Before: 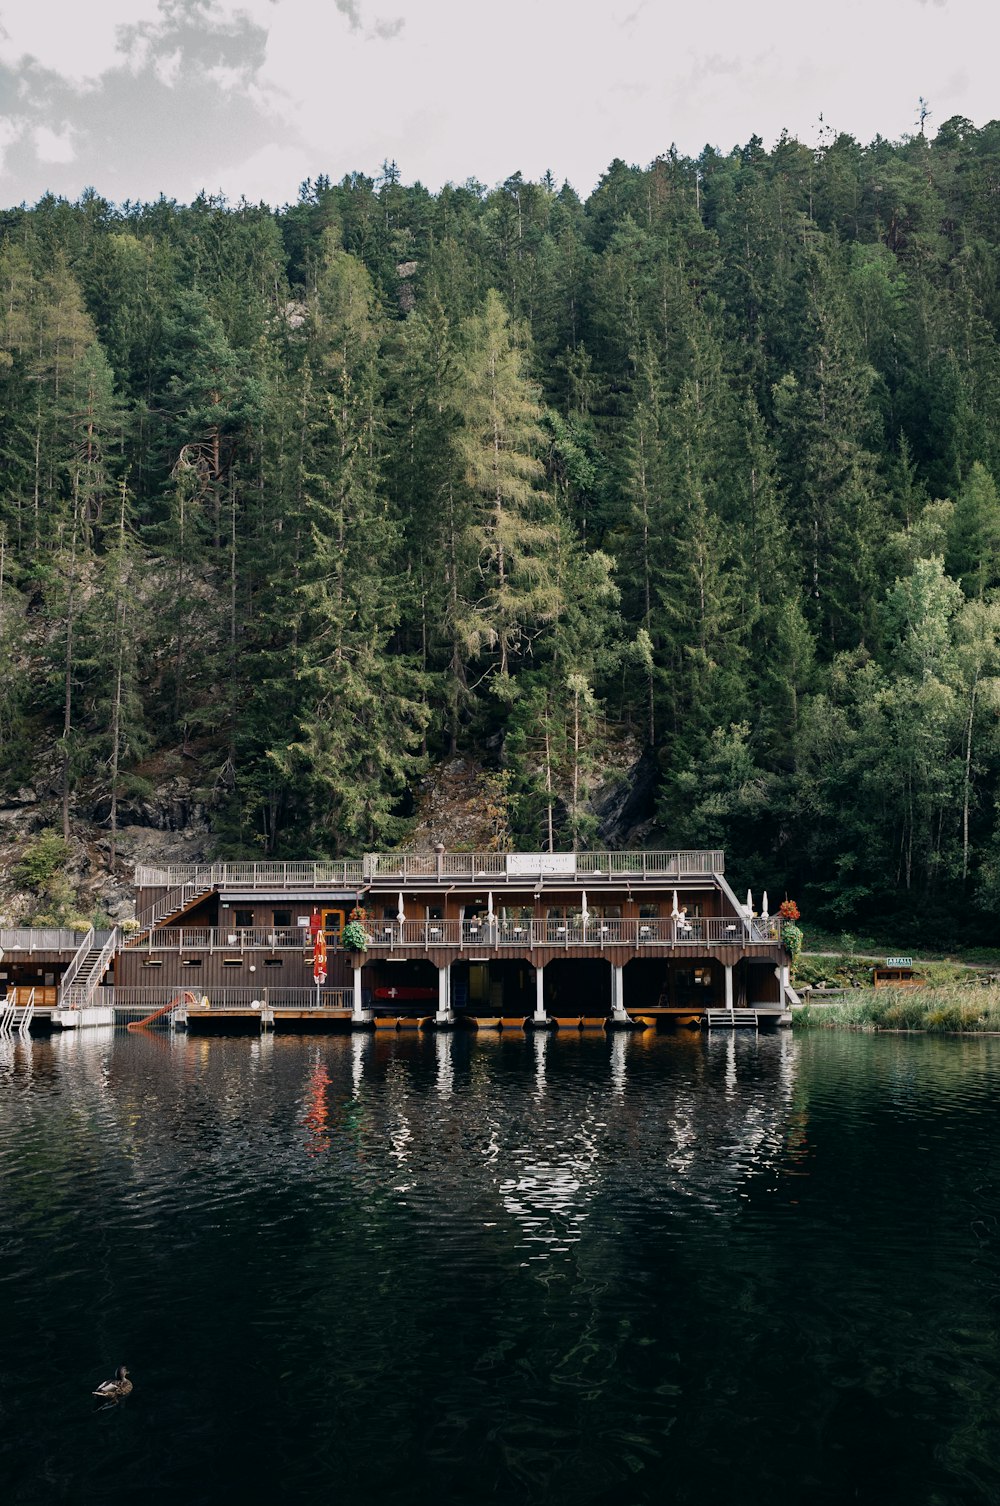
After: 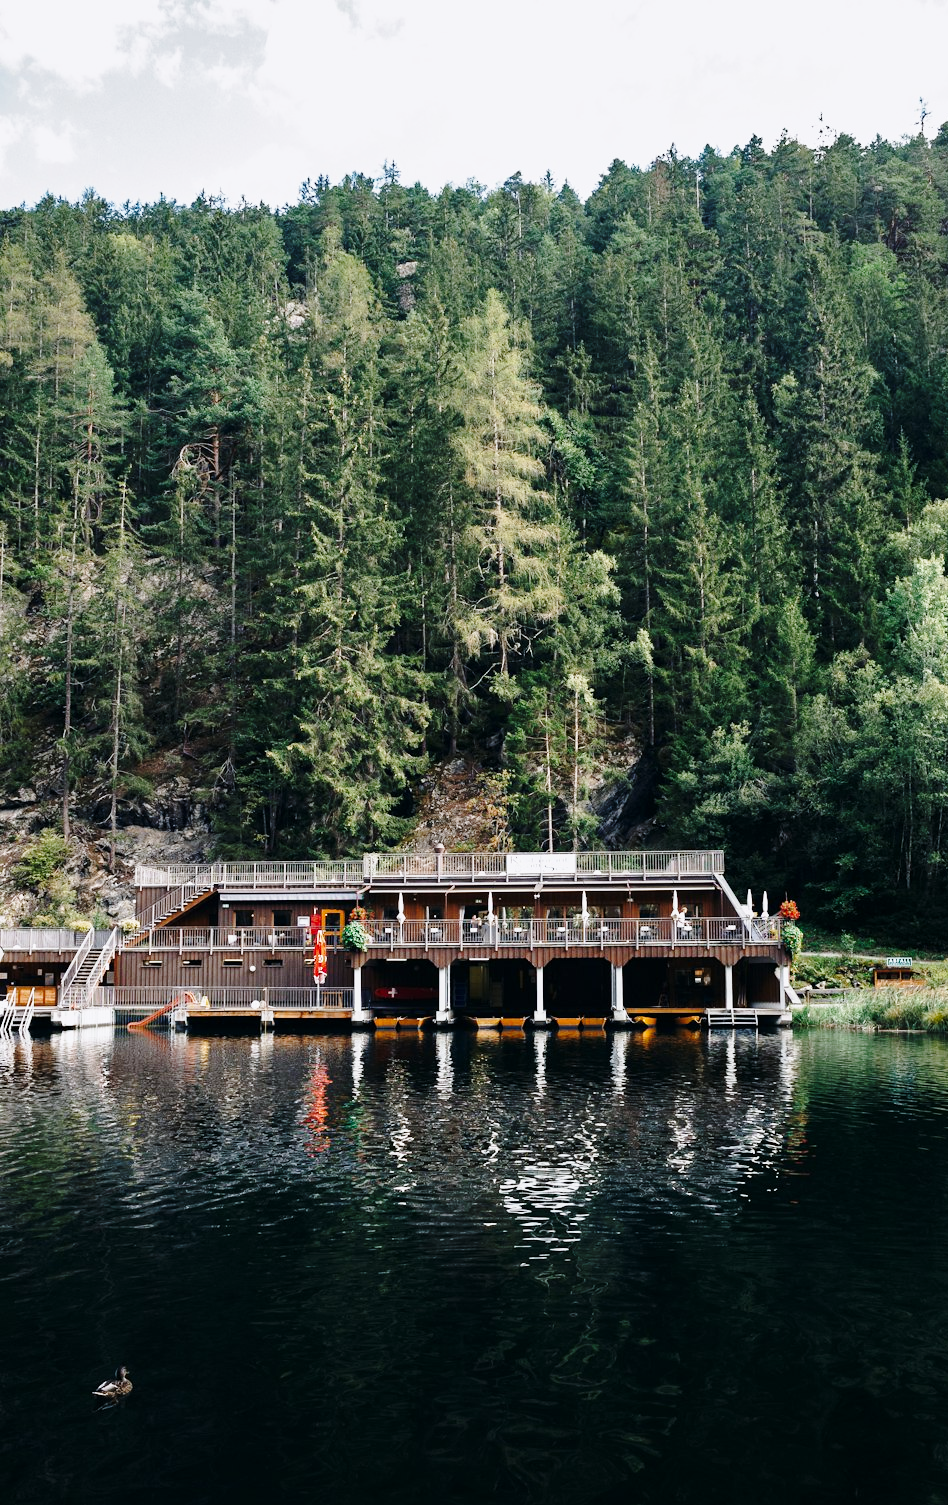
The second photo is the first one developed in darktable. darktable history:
crop and rotate: right 5.167%
white balance: red 0.98, blue 1.034
base curve: curves: ch0 [(0, 0) (0.028, 0.03) (0.121, 0.232) (0.46, 0.748) (0.859, 0.968) (1, 1)], preserve colors none
